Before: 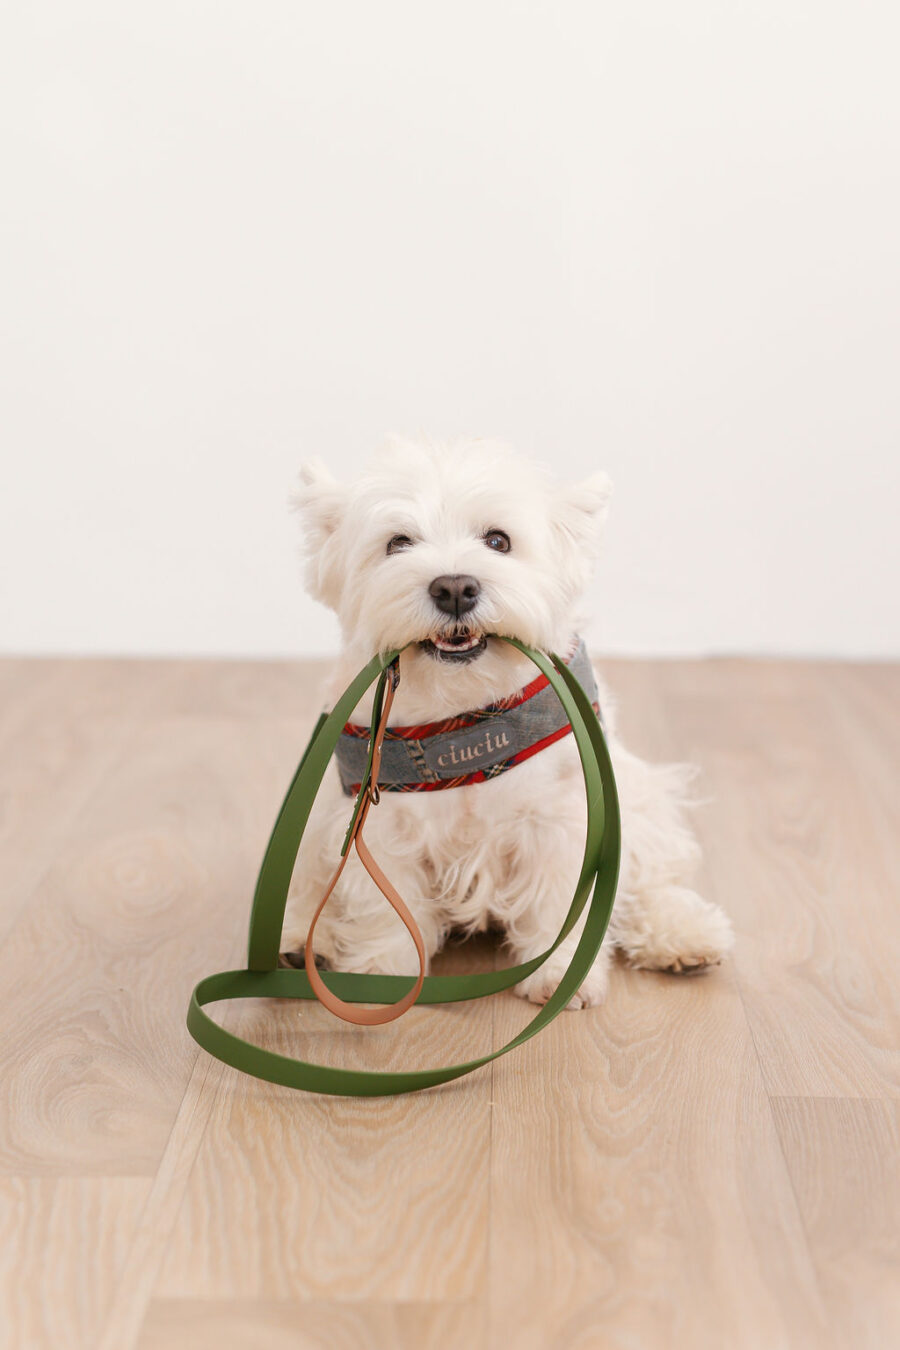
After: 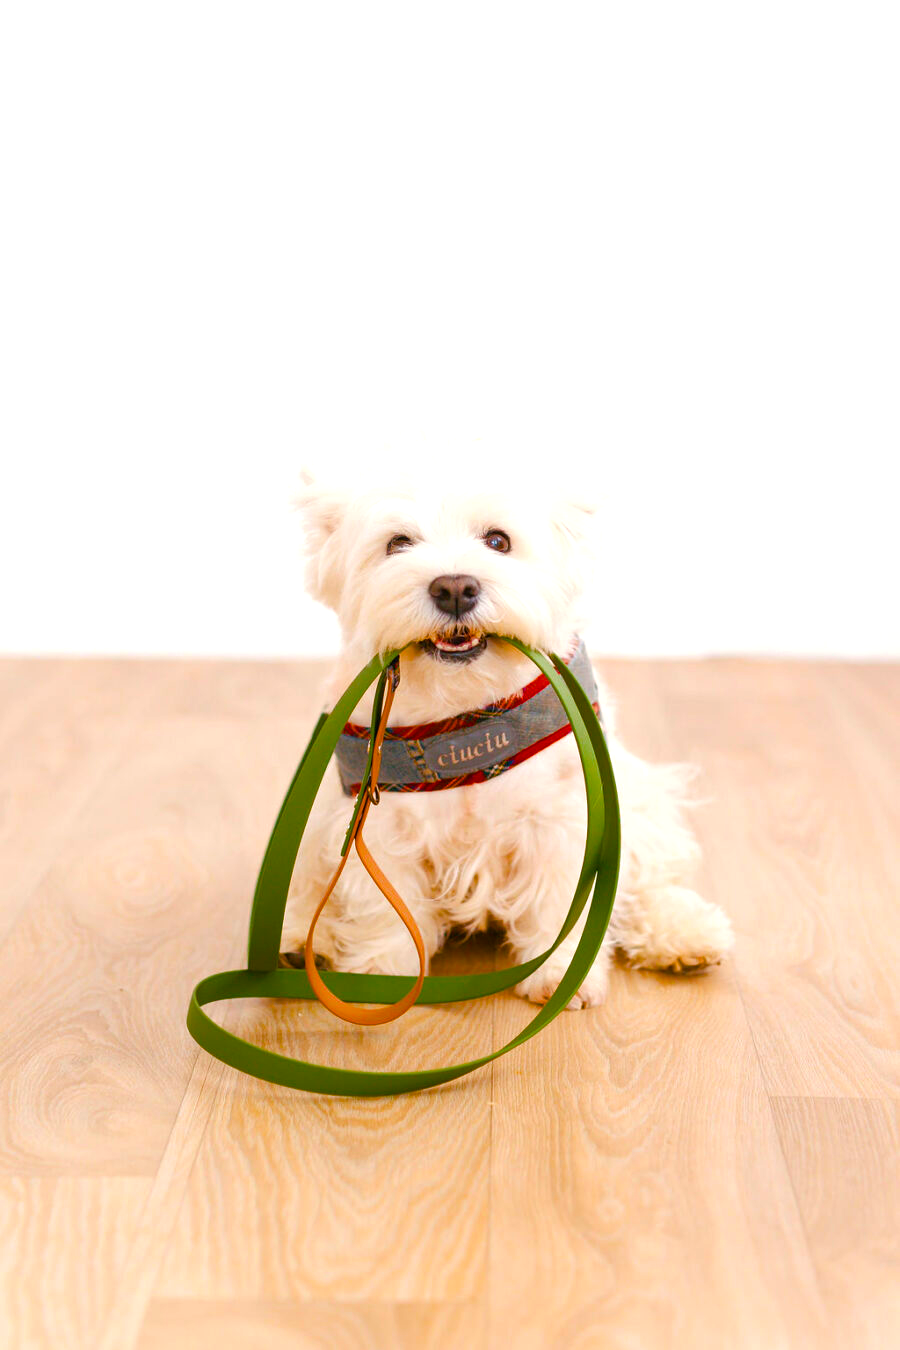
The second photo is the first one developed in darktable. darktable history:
white balance: red 1, blue 1
color balance rgb: linear chroma grading › shadows 10%, linear chroma grading › highlights 10%, linear chroma grading › global chroma 15%, linear chroma grading › mid-tones 15%, perceptual saturation grading › global saturation 40%, perceptual saturation grading › highlights -25%, perceptual saturation grading › mid-tones 35%, perceptual saturation grading › shadows 35%, perceptual brilliance grading › global brilliance 11.29%, global vibrance 11.29%
